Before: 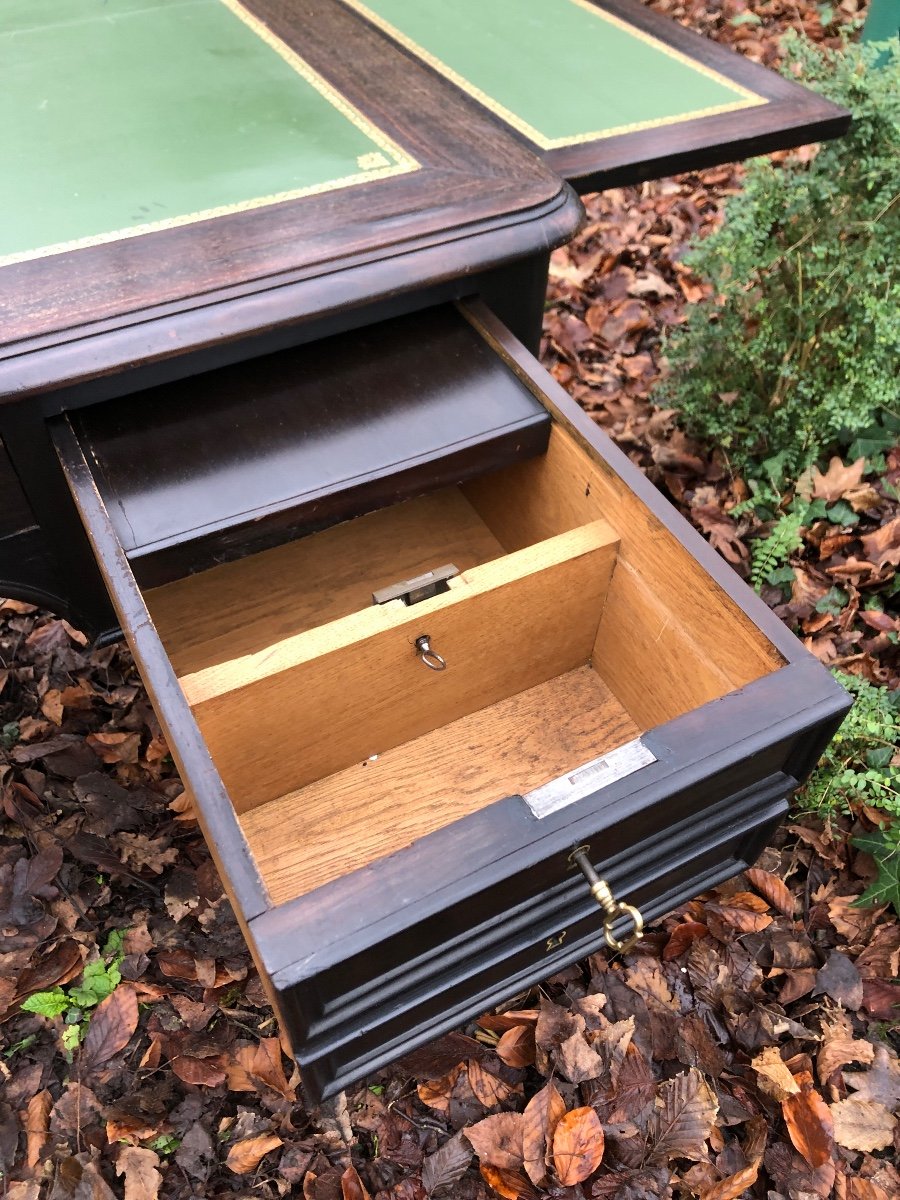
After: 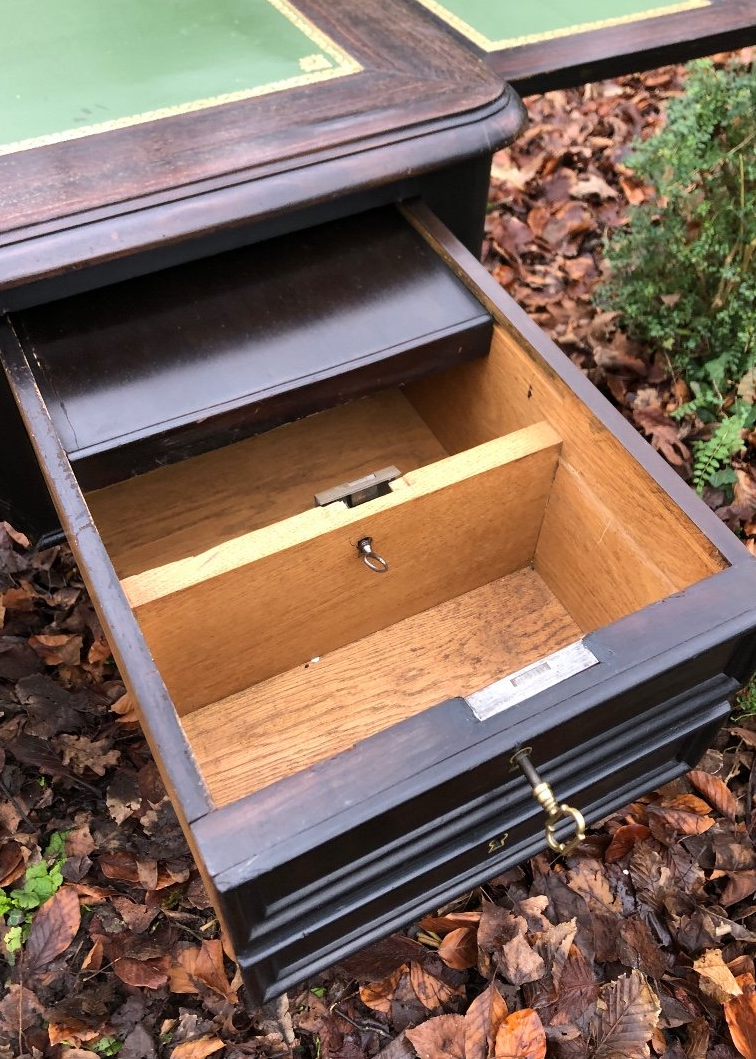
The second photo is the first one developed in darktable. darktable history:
crop: left 6.446%, top 8.188%, right 9.538%, bottom 3.548%
rotate and perspective: crop left 0, crop top 0
